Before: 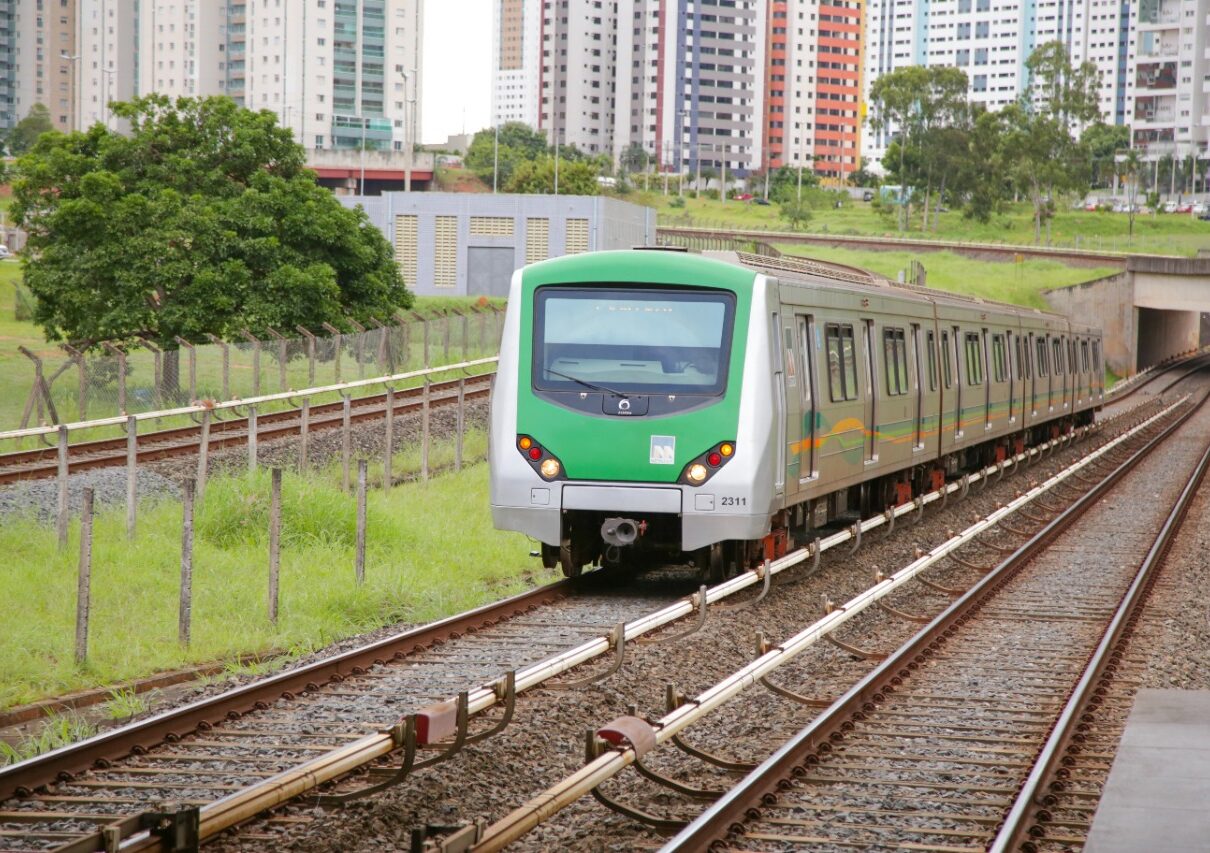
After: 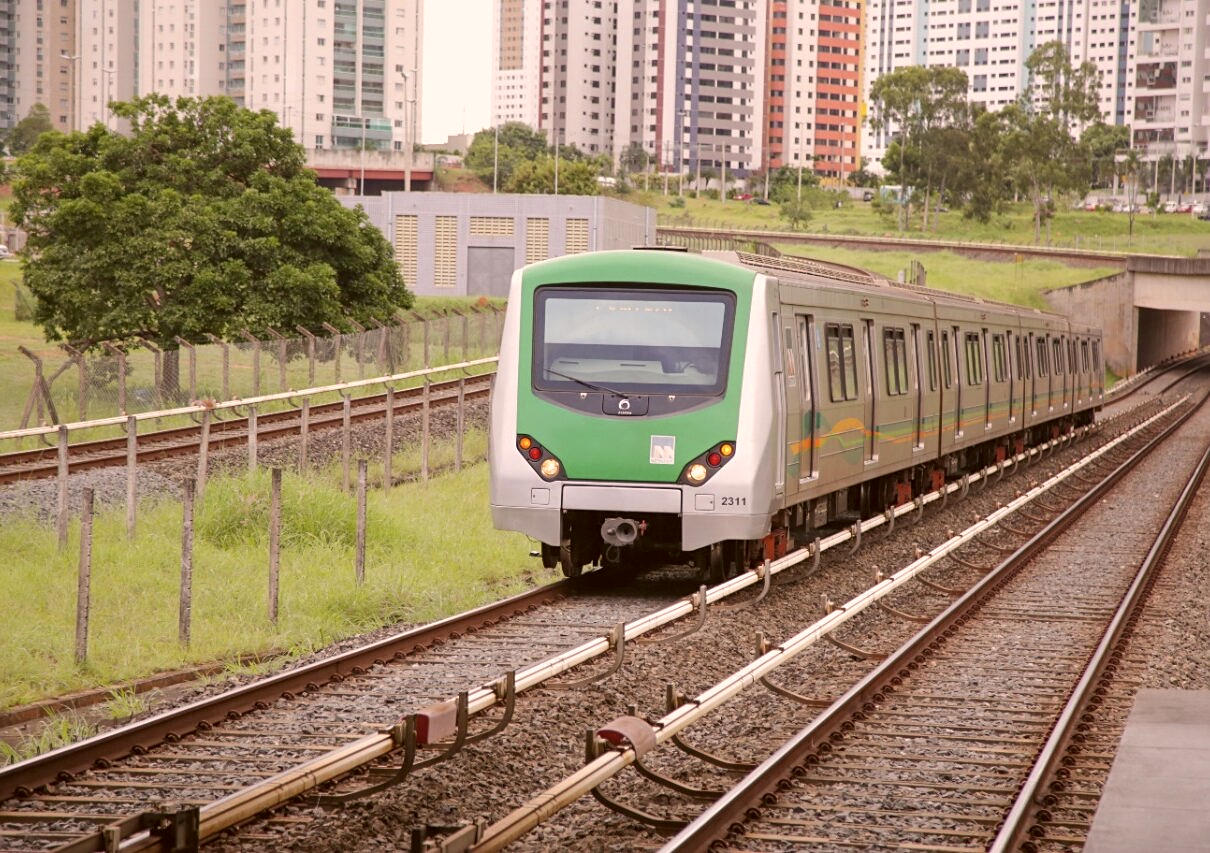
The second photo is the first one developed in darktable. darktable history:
color correction: highlights a* 10.18, highlights b* 9.65, shadows a* 8.68, shadows b* 7.9, saturation 0.795
sharpen: amount 0.208
